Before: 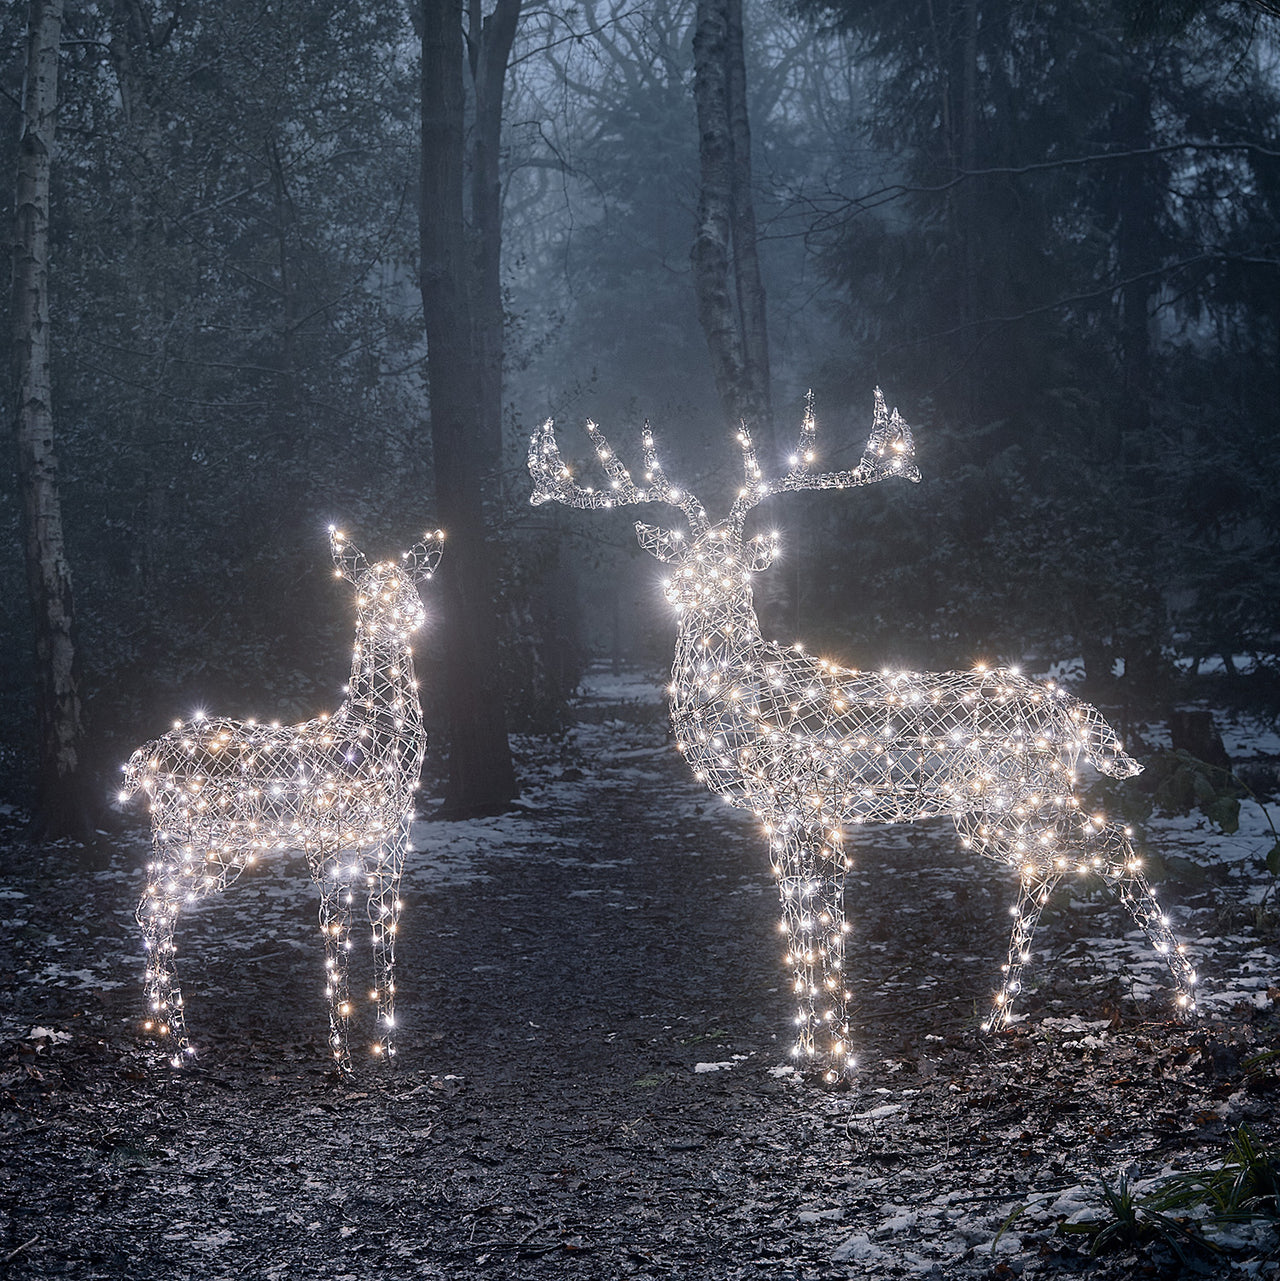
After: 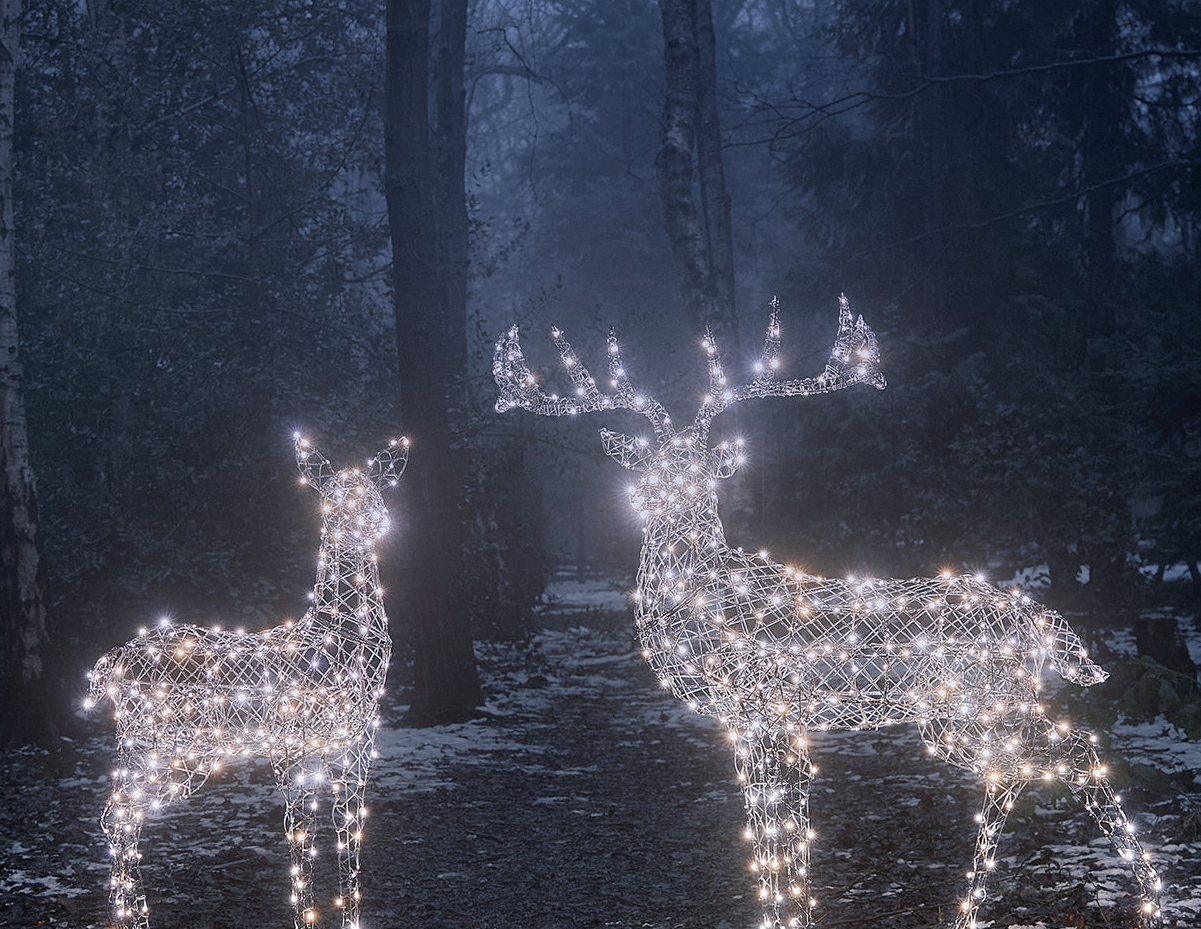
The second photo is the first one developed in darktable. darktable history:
graduated density: hue 238.83°, saturation 50%
crop: left 2.737%, top 7.287%, right 3.421%, bottom 20.179%
